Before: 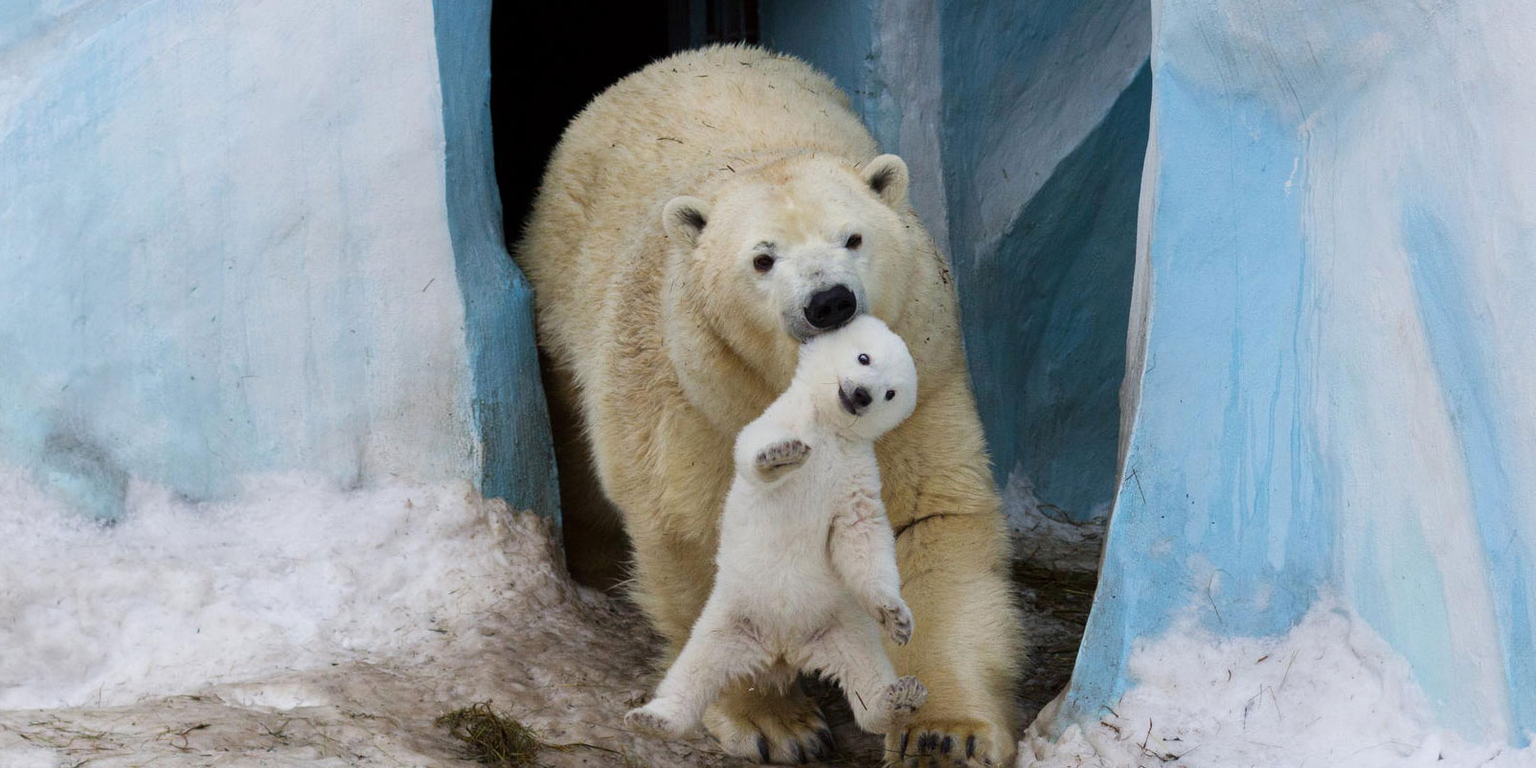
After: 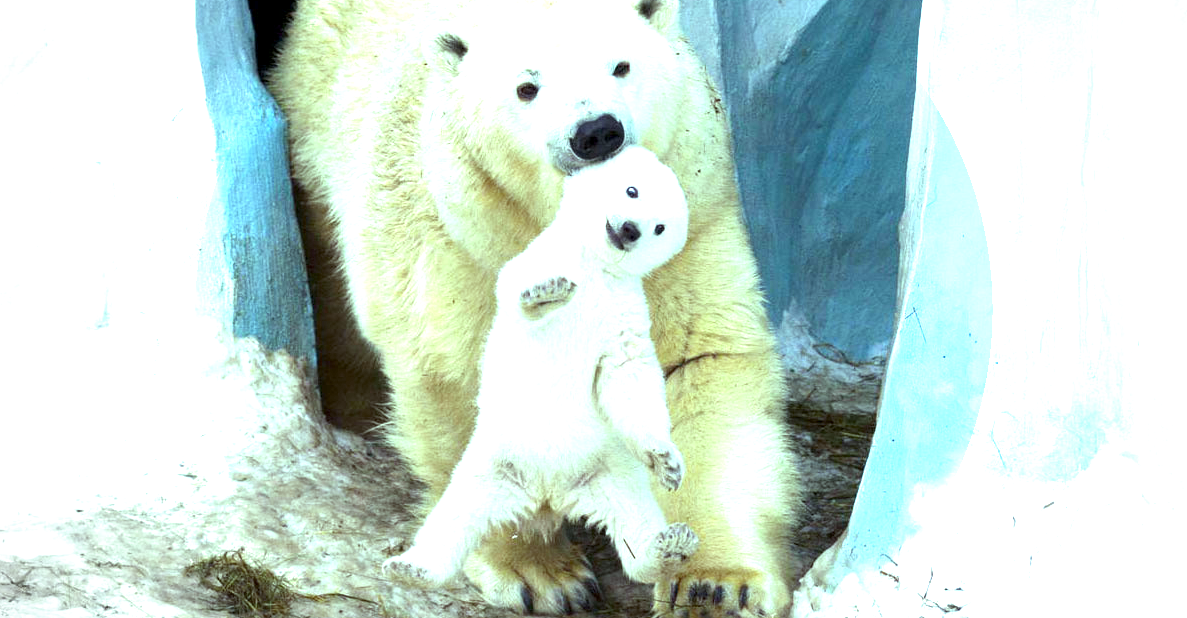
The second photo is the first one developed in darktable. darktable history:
vignetting: fall-off start 67.15%, brightness -0.442, saturation -0.691, width/height ratio 1.011, unbound false
color balance: mode lift, gamma, gain (sRGB), lift [0.997, 0.979, 1.021, 1.011], gamma [1, 1.084, 0.916, 0.998], gain [1, 0.87, 1.13, 1.101], contrast 4.55%, contrast fulcrum 38.24%, output saturation 104.09%
exposure: black level correction 0.001, exposure 1.735 EV, compensate highlight preservation false
crop: left 16.871%, top 22.857%, right 9.116%
